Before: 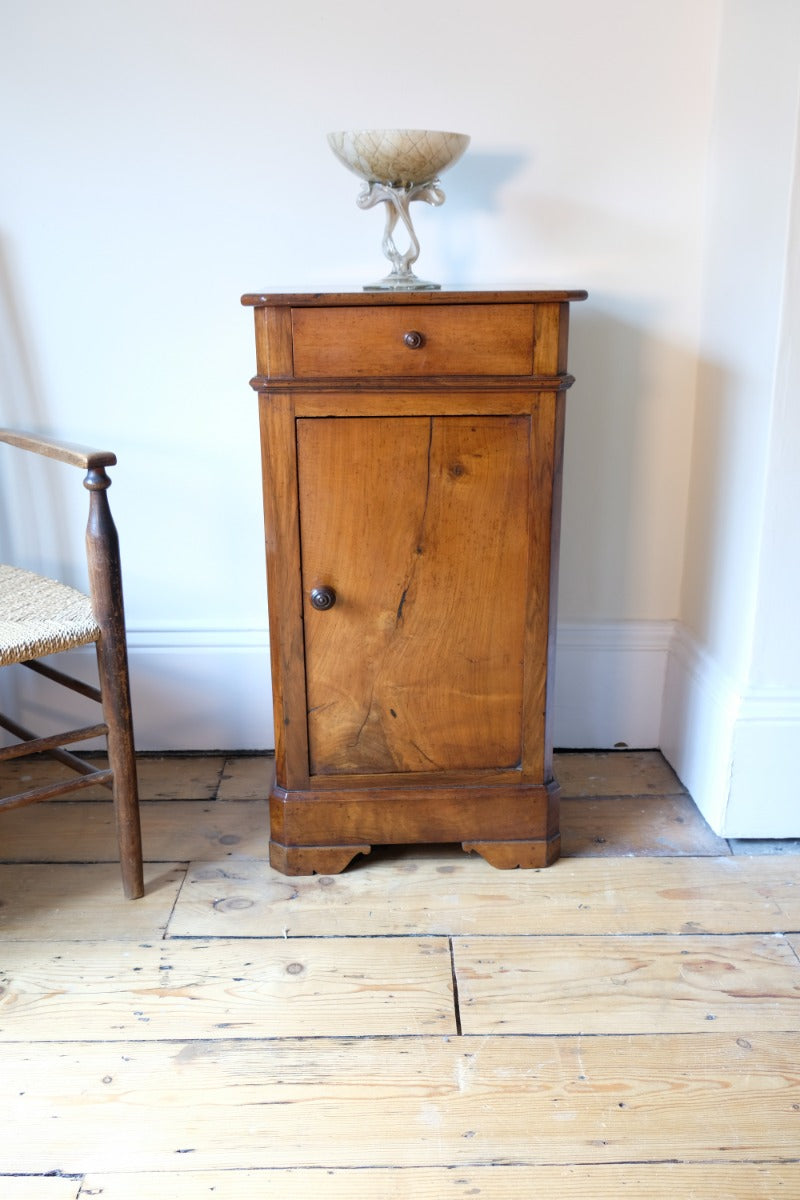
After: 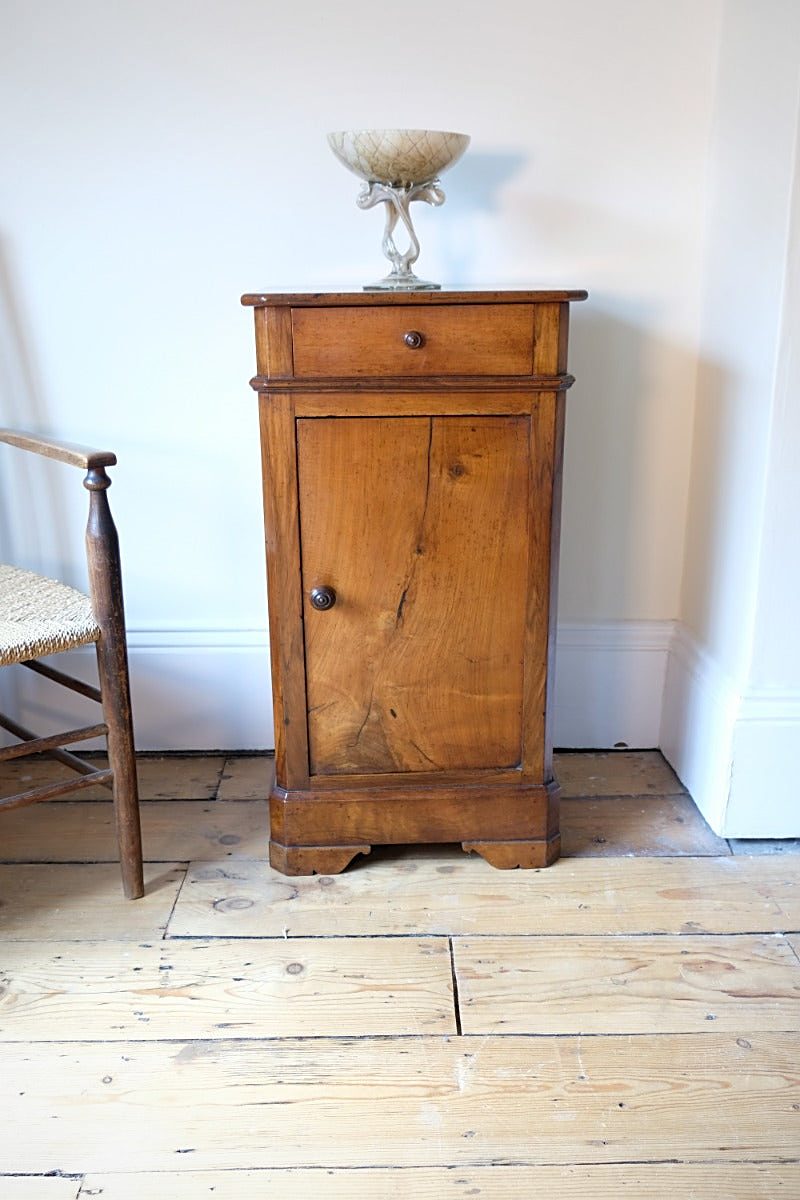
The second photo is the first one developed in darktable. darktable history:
vignetting: brightness -0.167
sharpen: on, module defaults
